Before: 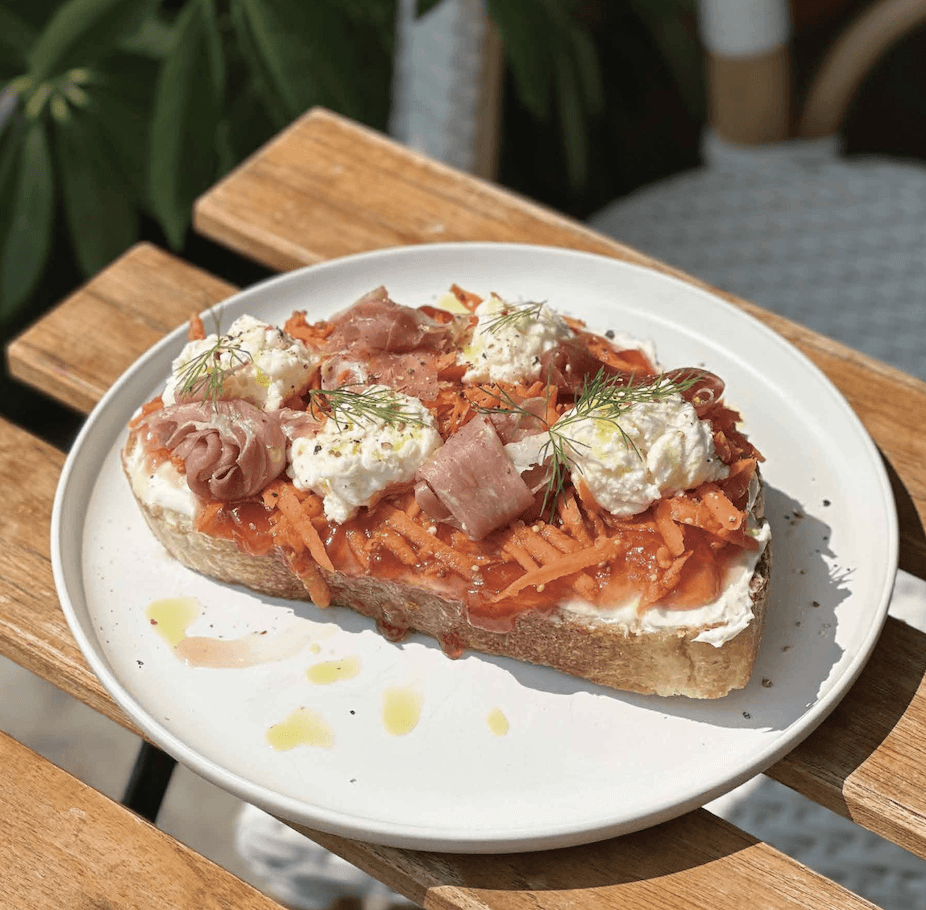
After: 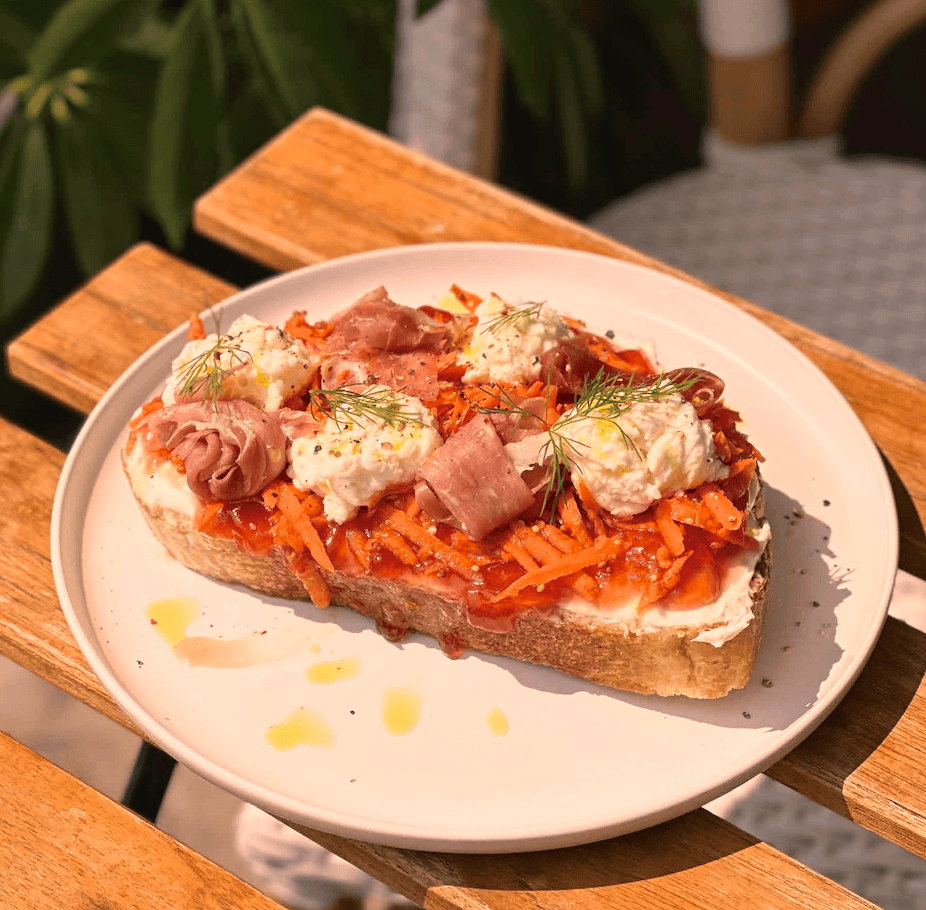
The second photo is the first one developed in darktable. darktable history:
color correction: highlights a* 21.16, highlights b* 19.61
contrast brightness saturation: contrast 0.1, brightness 0.03, saturation 0.09
